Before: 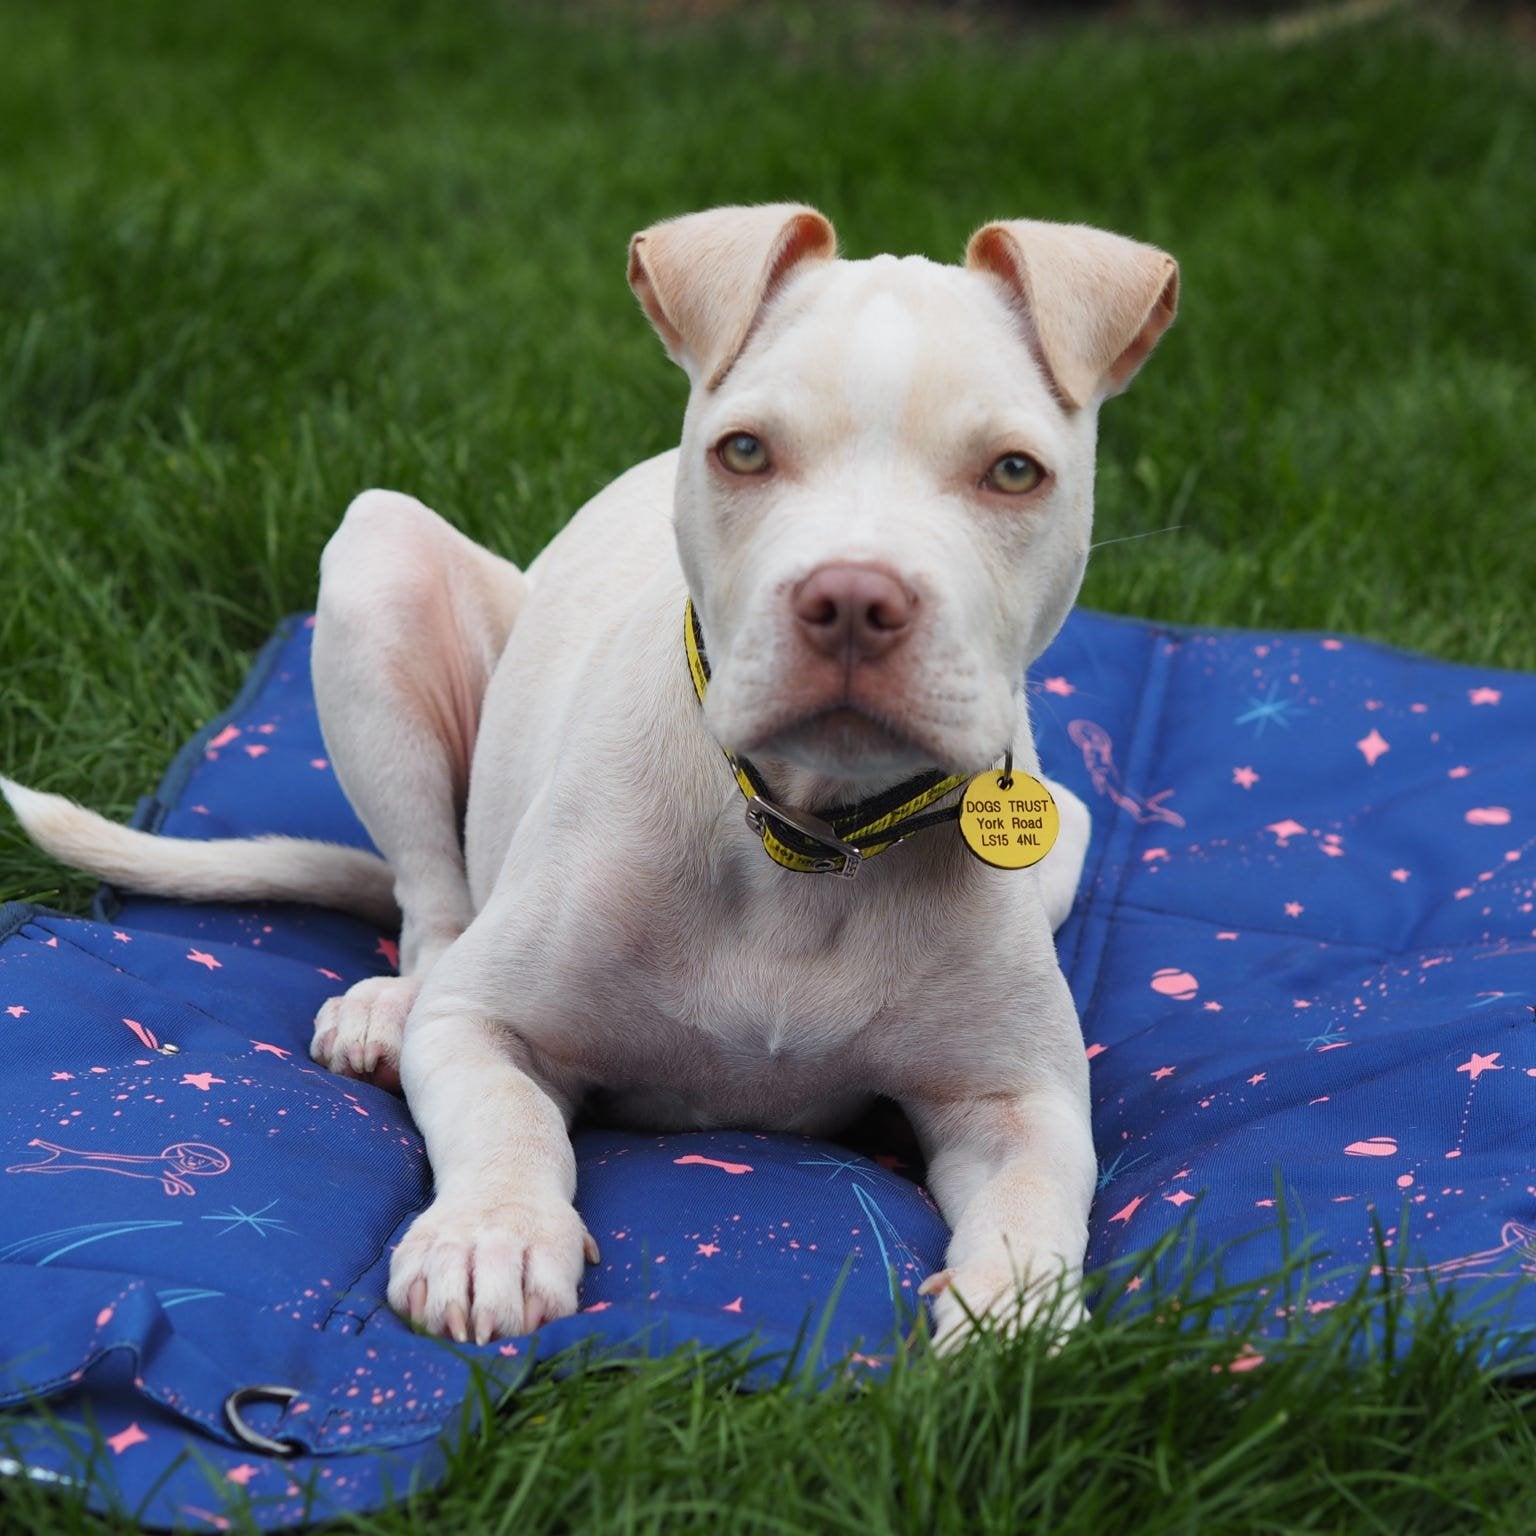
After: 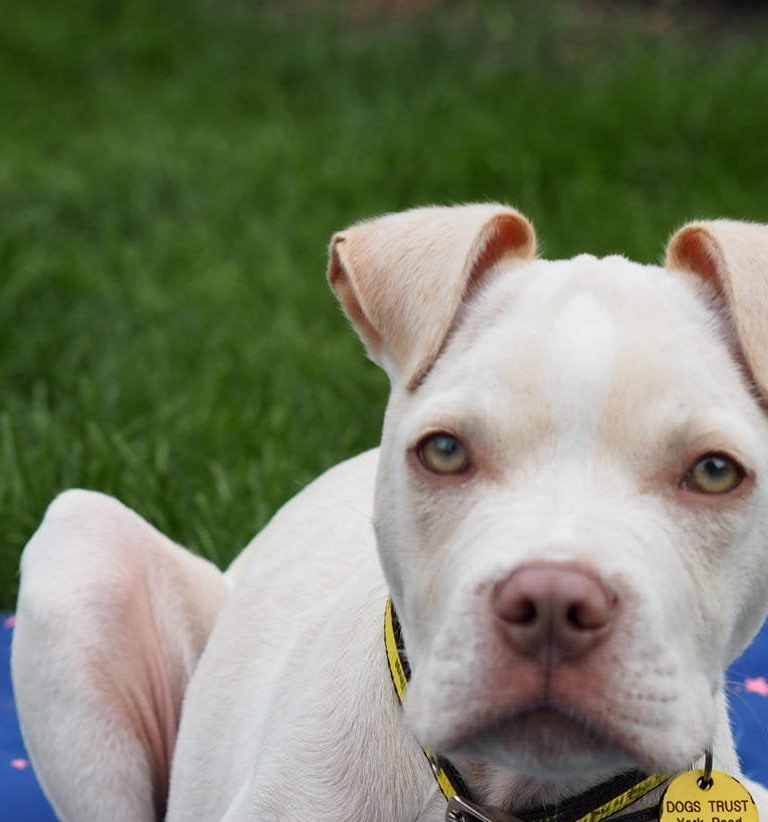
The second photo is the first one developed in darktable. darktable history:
contrast equalizer: y [[0.509, 0.517, 0.523, 0.523, 0.517, 0.509], [0.5 ×6], [0.5 ×6], [0 ×6], [0 ×6]]
crop: left 19.556%, right 30.401%, bottom 46.458%
